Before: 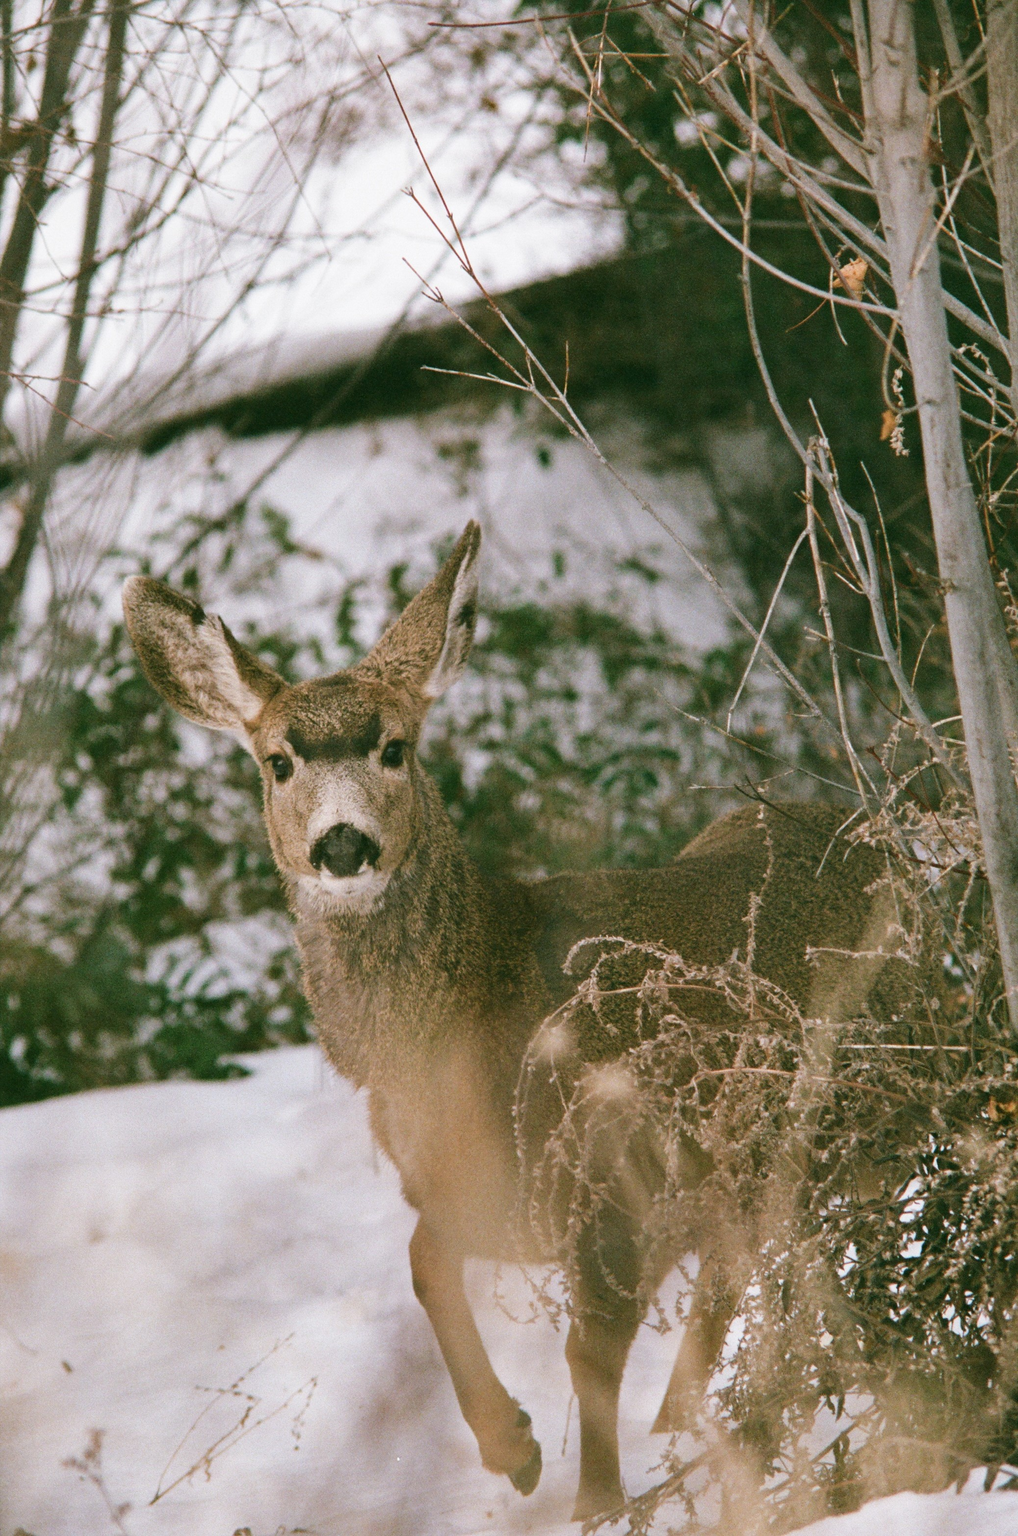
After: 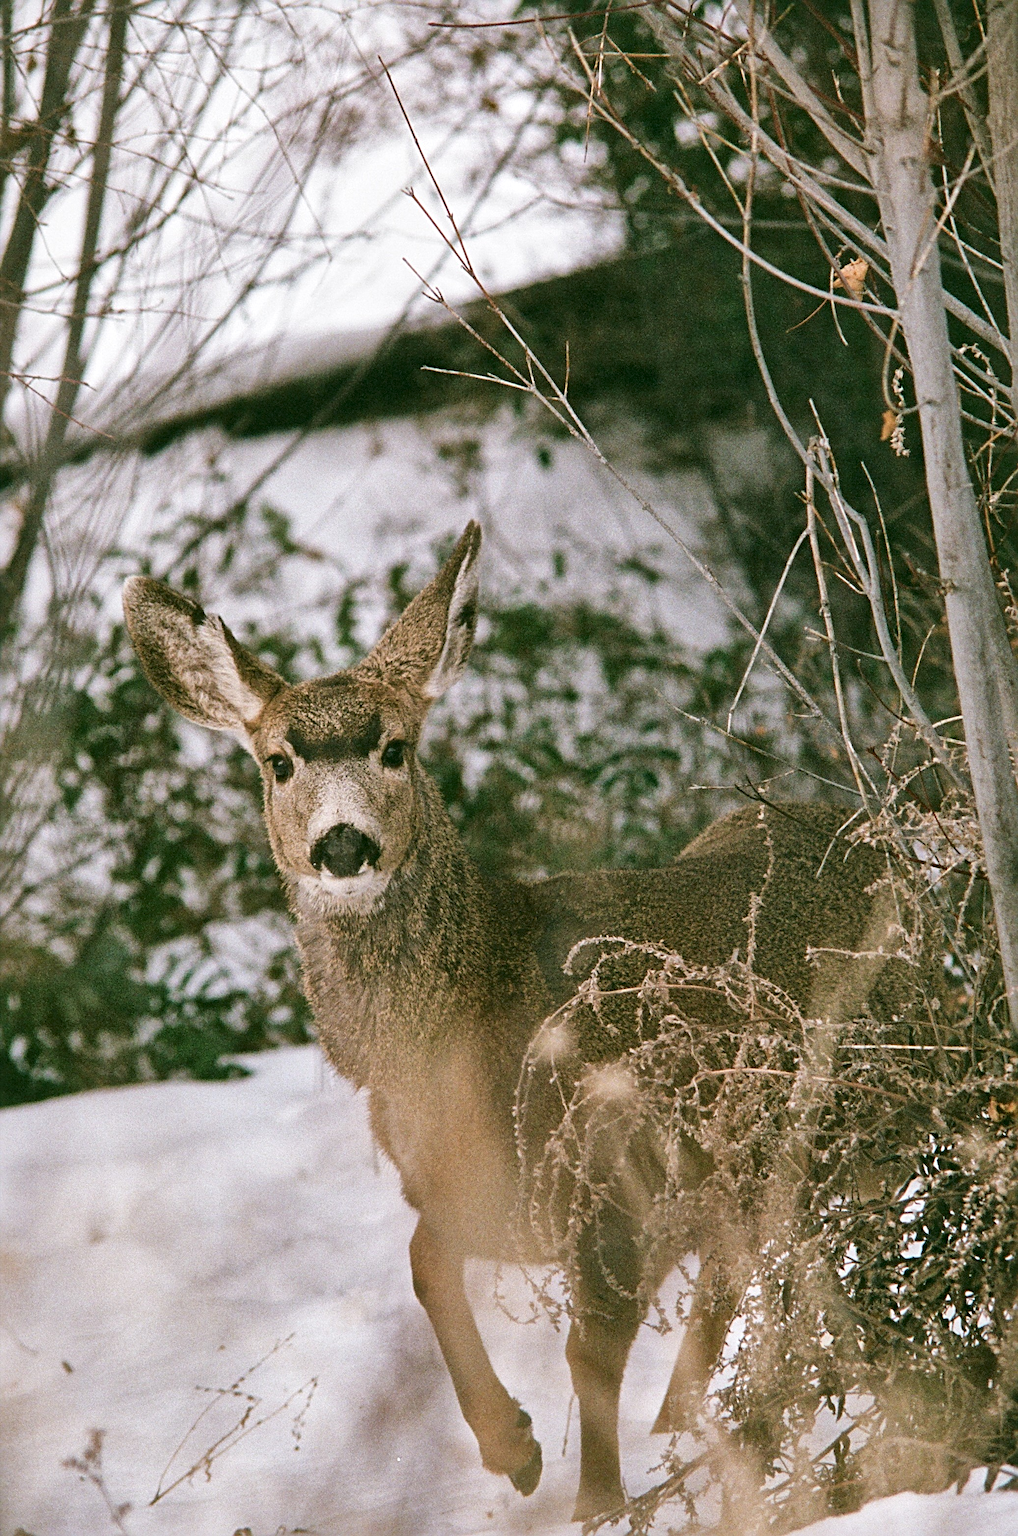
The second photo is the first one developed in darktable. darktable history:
local contrast: mode bilateral grid, contrast 19, coarseness 50, detail 141%, midtone range 0.2
sharpen: radius 3.969
